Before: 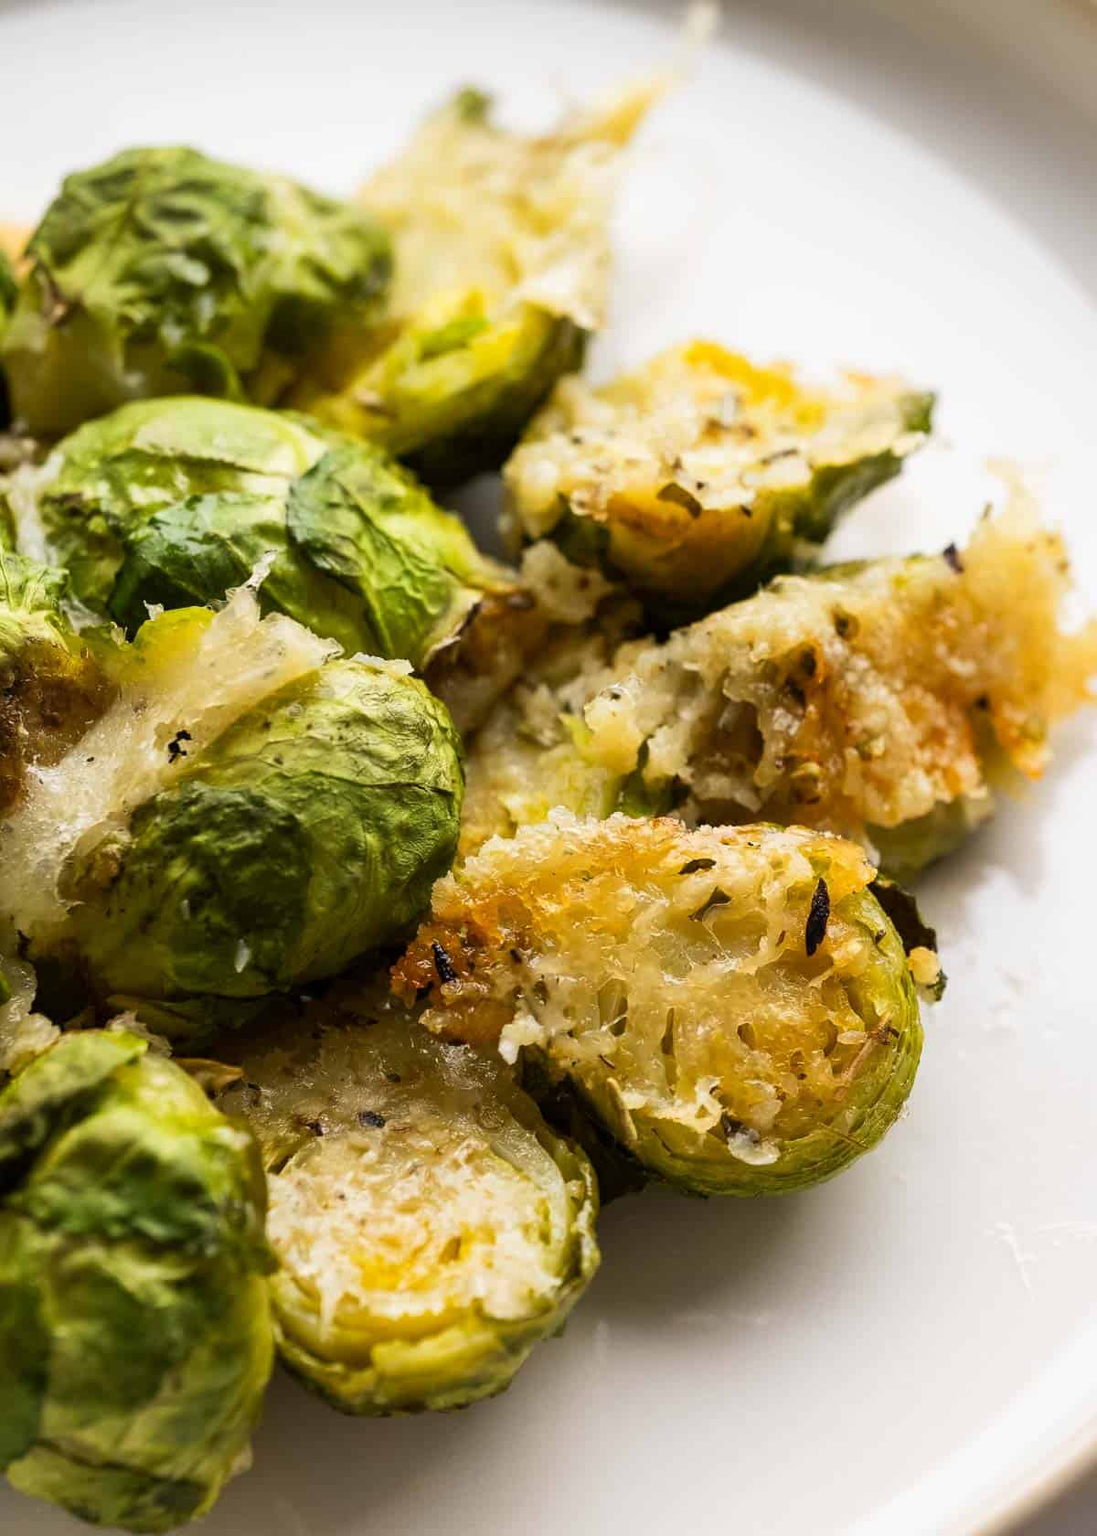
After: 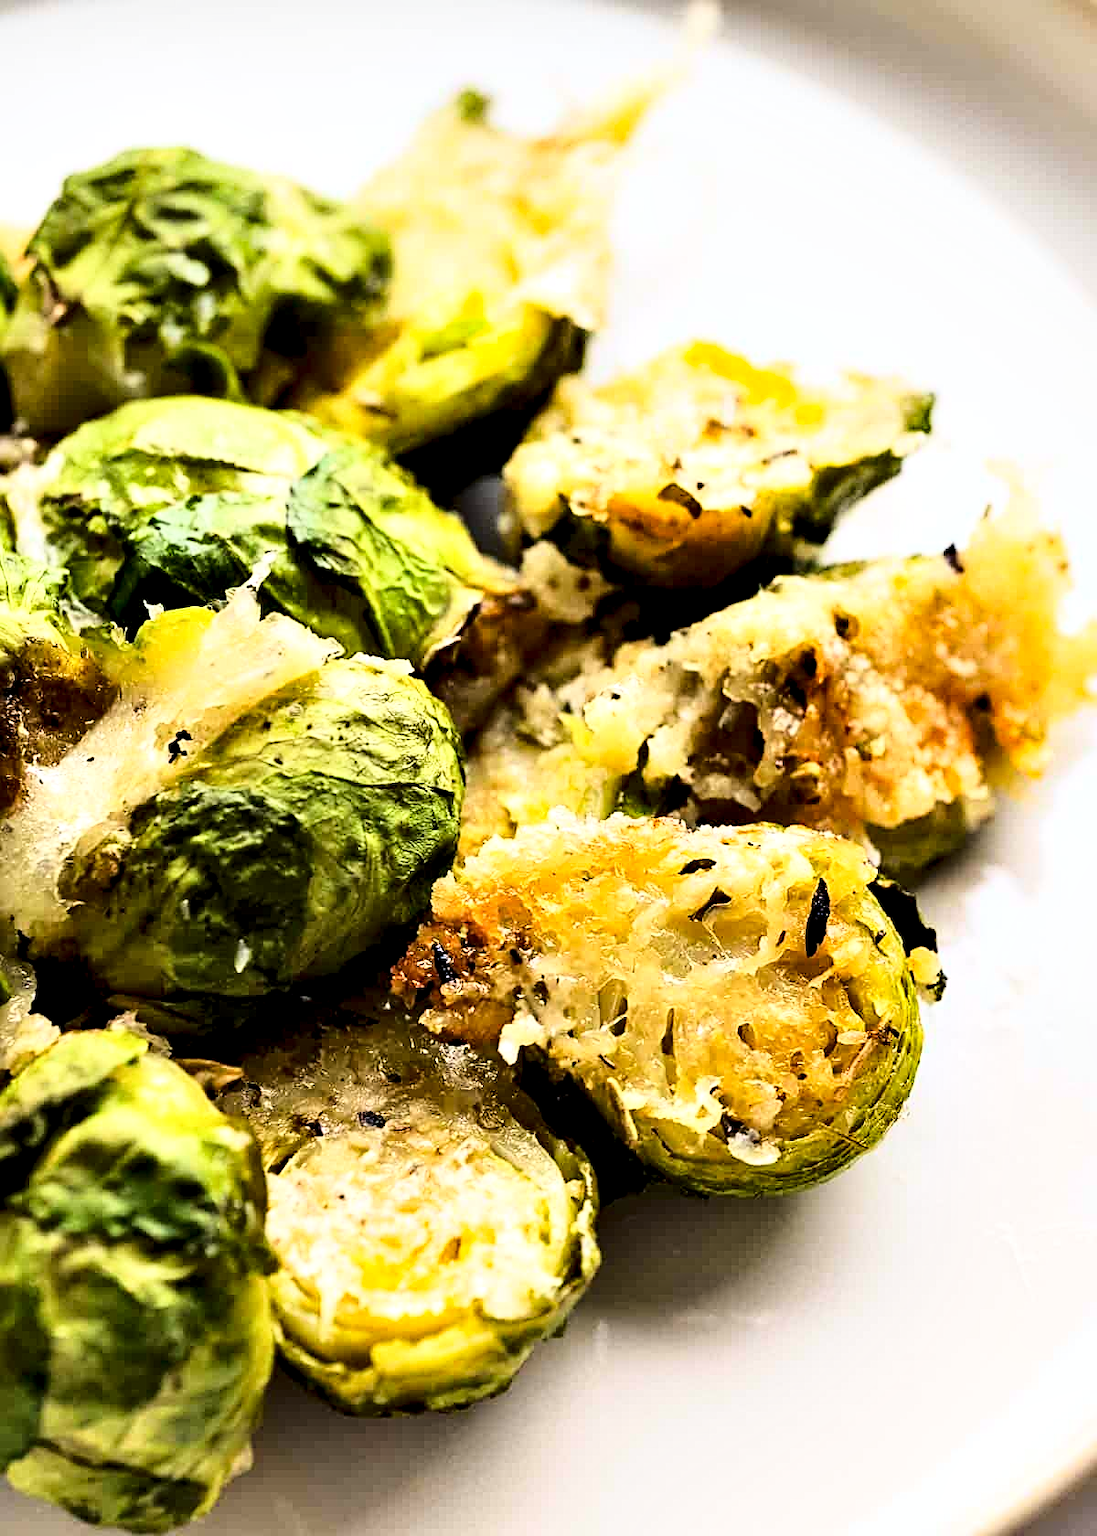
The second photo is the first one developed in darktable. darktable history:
sharpen: radius 2.739
base curve: curves: ch0 [(0, 0) (0.028, 0.03) (0.121, 0.232) (0.46, 0.748) (0.859, 0.968) (1, 1)]
contrast equalizer: octaves 7, y [[0.6 ×6], [0.55 ×6], [0 ×6], [0 ×6], [0 ×6]]
